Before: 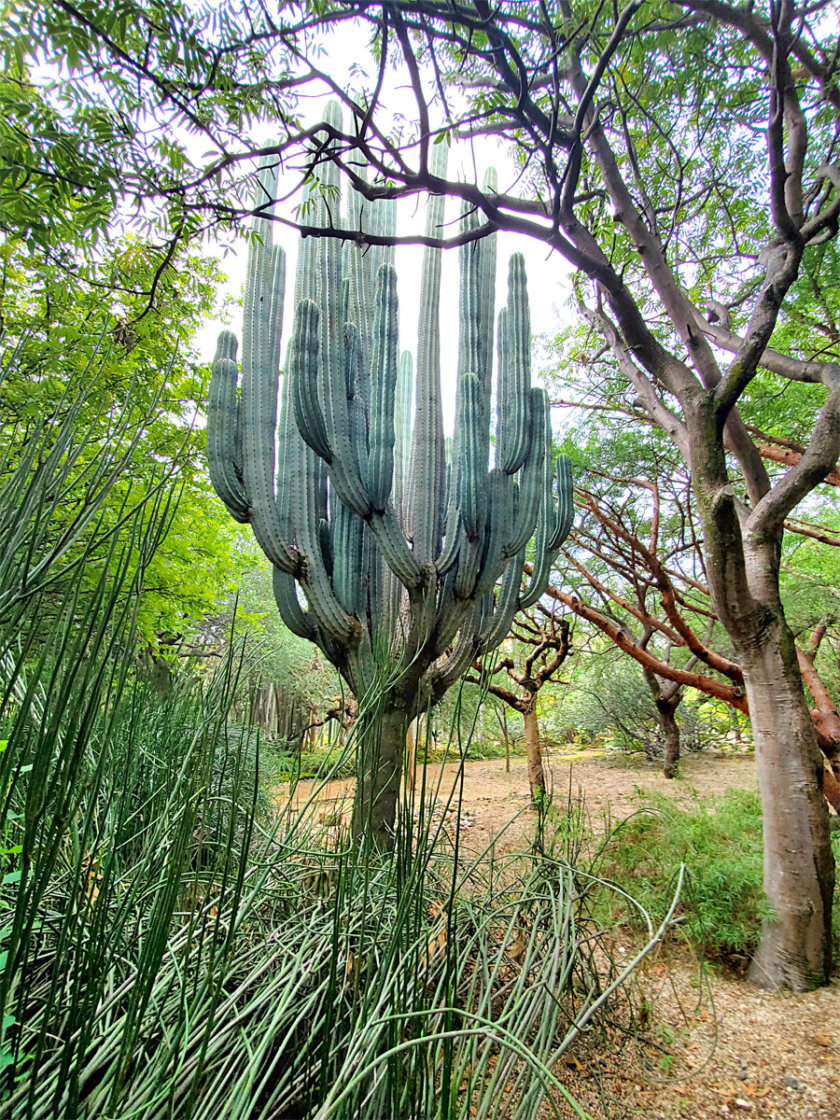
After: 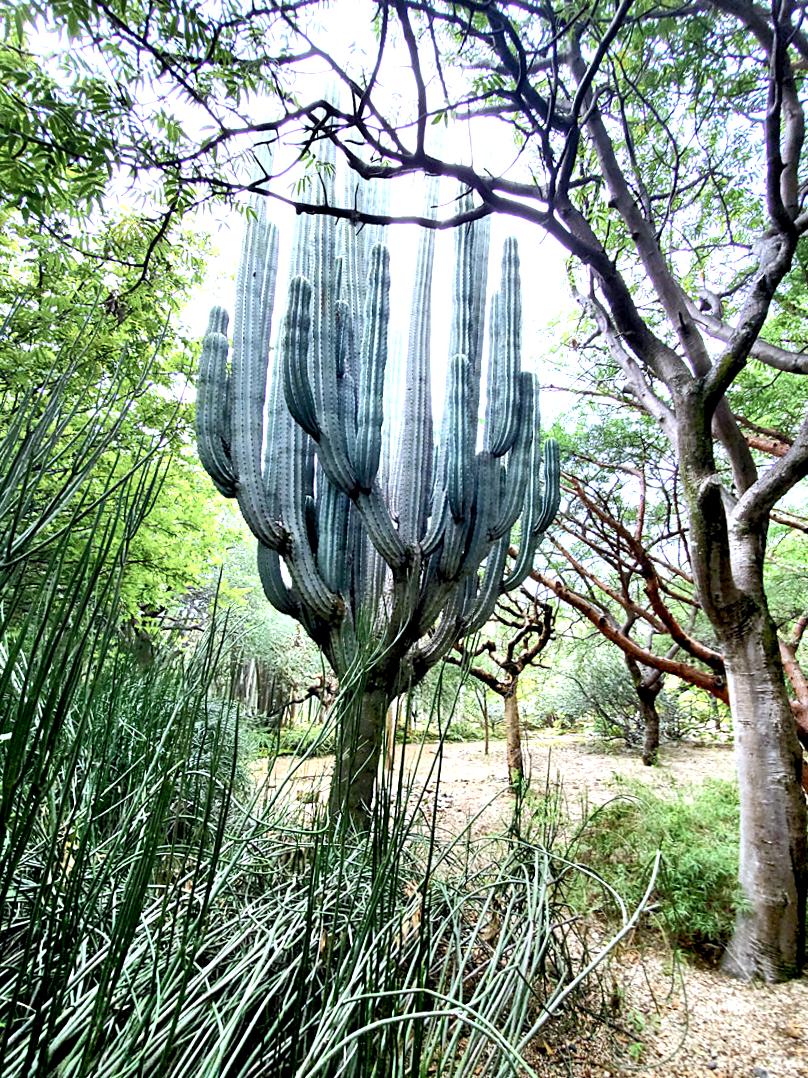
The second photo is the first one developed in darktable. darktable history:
crop and rotate: angle -1.69°
color balance rgb: perceptual saturation grading › highlights -31.88%, perceptual saturation grading › mid-tones 5.8%, perceptual saturation grading › shadows 18.12%, perceptual brilliance grading › highlights 3.62%, perceptual brilliance grading › mid-tones -18.12%, perceptual brilliance grading › shadows -41.3%
exposure: black level correction 0.012, exposure 0.7 EV, compensate exposure bias true, compensate highlight preservation false
white balance: red 0.948, green 1.02, blue 1.176
